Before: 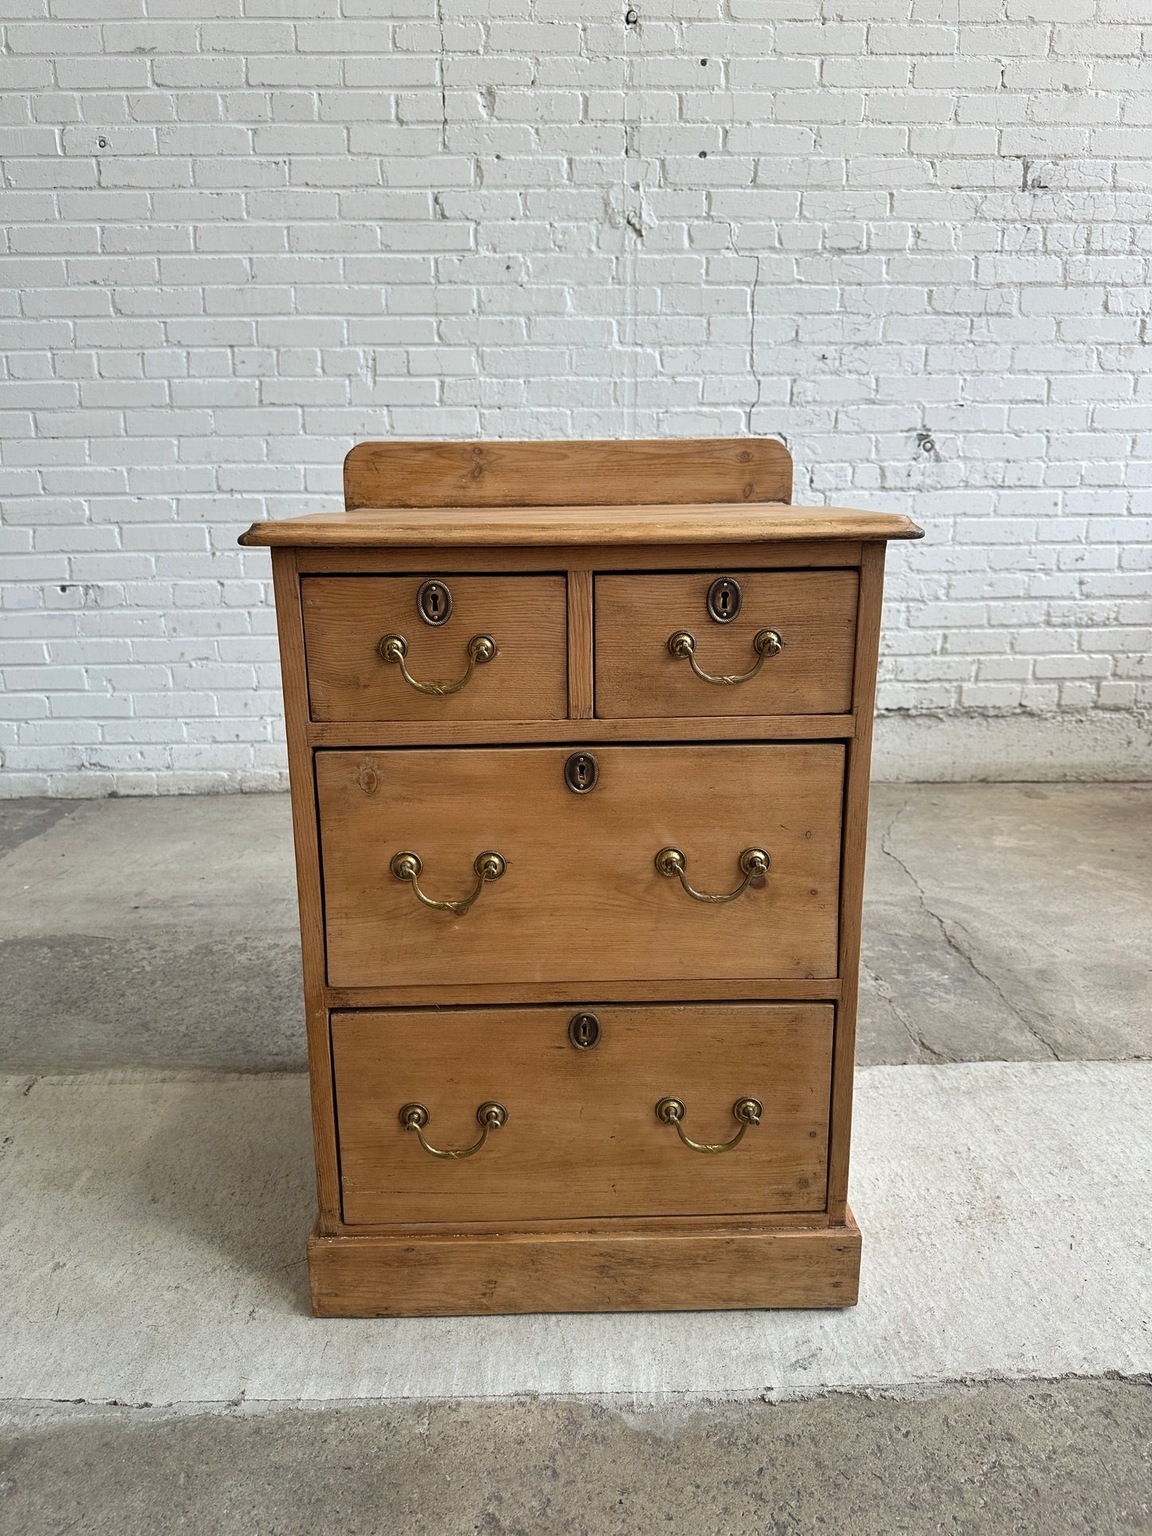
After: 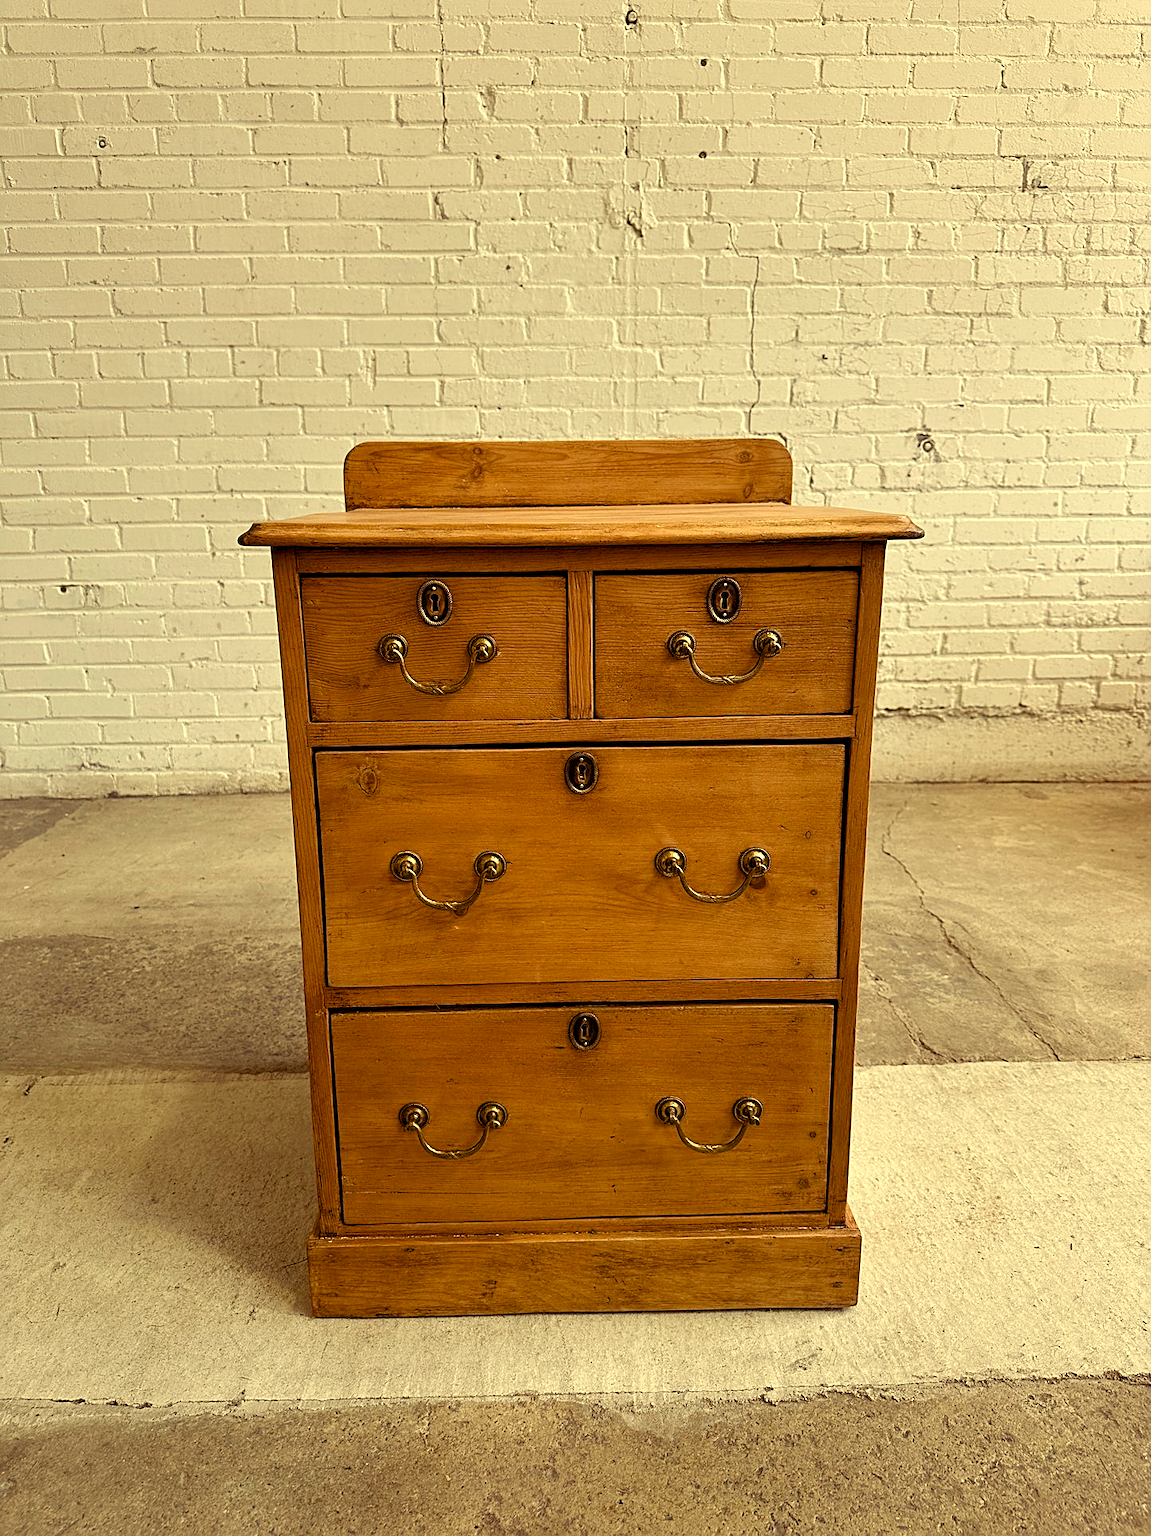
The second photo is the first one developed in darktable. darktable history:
white balance: red 1.08, blue 0.791
sharpen: amount 0.478
color balance rgb: shadows lift › luminance -21.66%, shadows lift › chroma 8.98%, shadows lift › hue 283.37°, power › chroma 1.05%, power › hue 25.59°, highlights gain › luminance 6.08%, highlights gain › chroma 2.55%, highlights gain › hue 90°, global offset › luminance -0.87%, perceptual saturation grading › global saturation 25%, perceptual saturation grading › highlights -28.39%, perceptual saturation grading › shadows 33.98%
